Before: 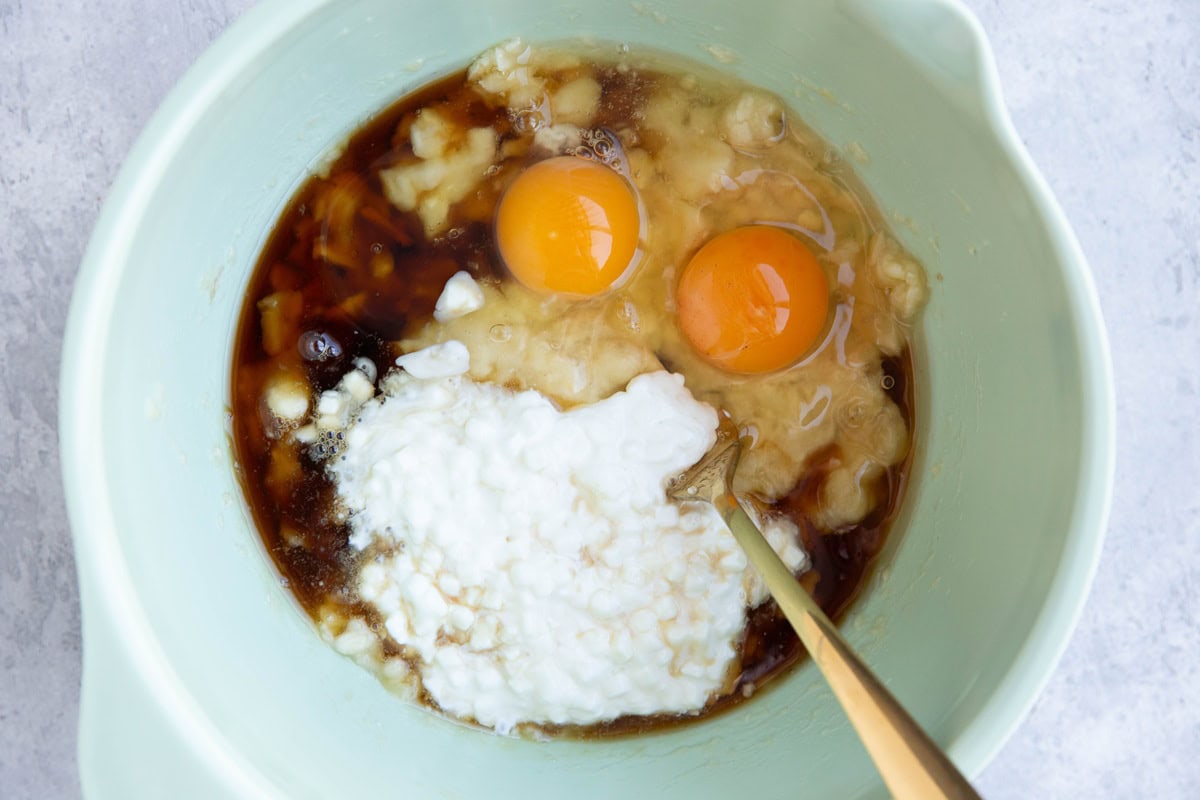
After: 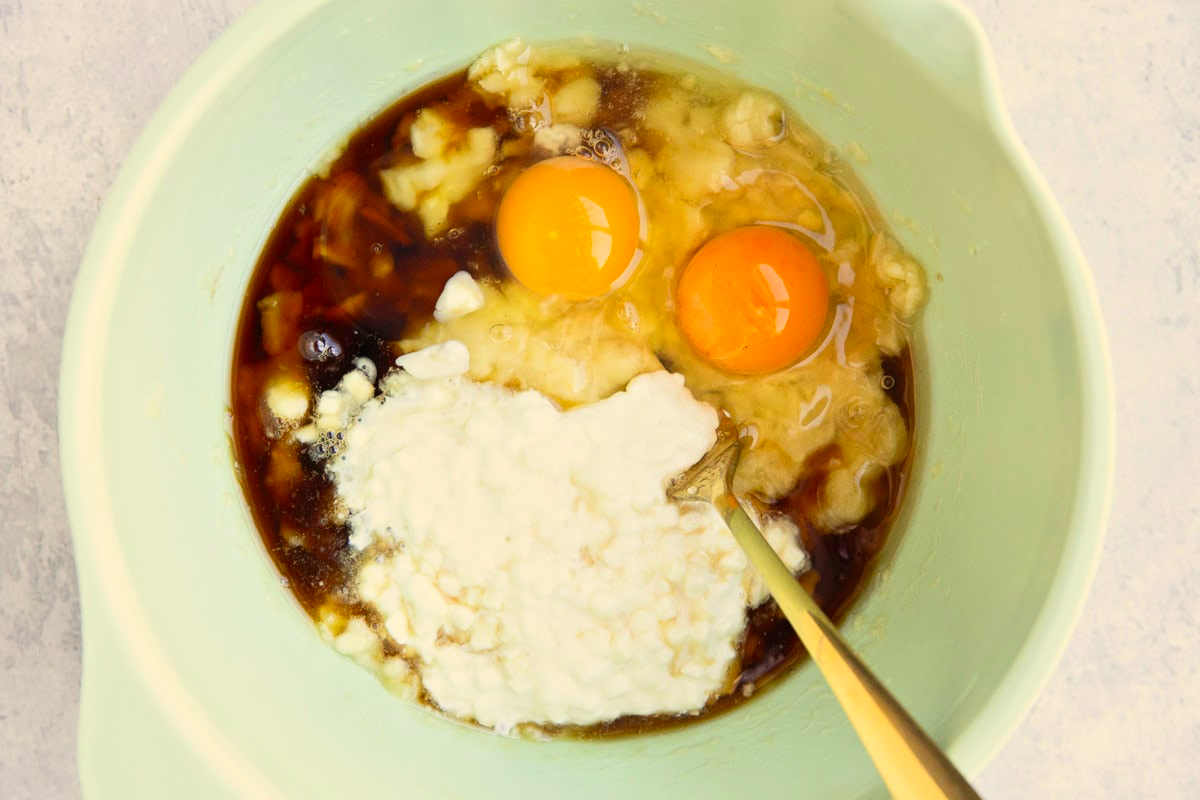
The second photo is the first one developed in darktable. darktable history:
color correction: highlights a* 2.72, highlights b* 22.8
tone equalizer: -8 EV -0.002 EV, -7 EV 0.005 EV, -6 EV -0.009 EV, -5 EV 0.011 EV, -4 EV -0.012 EV, -3 EV 0.007 EV, -2 EV -0.062 EV, -1 EV -0.293 EV, +0 EV -0.582 EV, smoothing diameter 2%, edges refinement/feathering 20, mask exposure compensation -1.57 EV, filter diffusion 5
contrast brightness saturation: contrast 0.2, brightness 0.16, saturation 0.22
